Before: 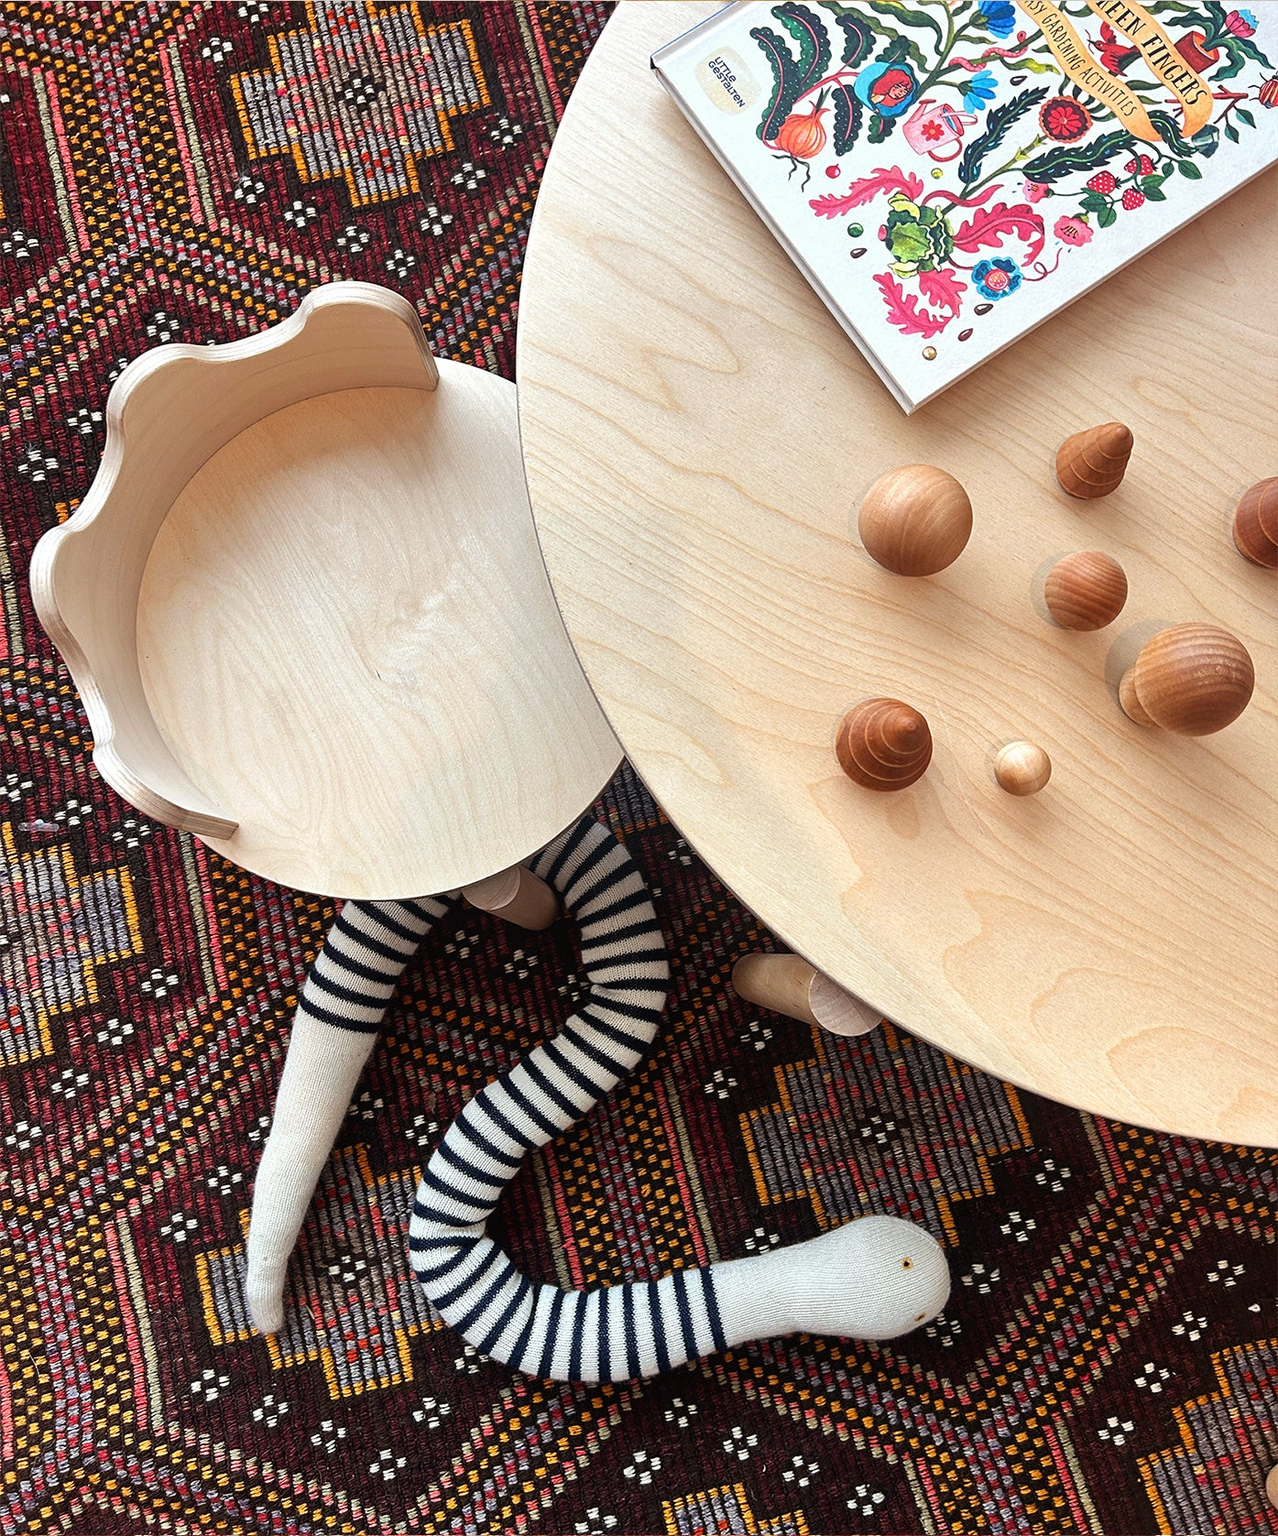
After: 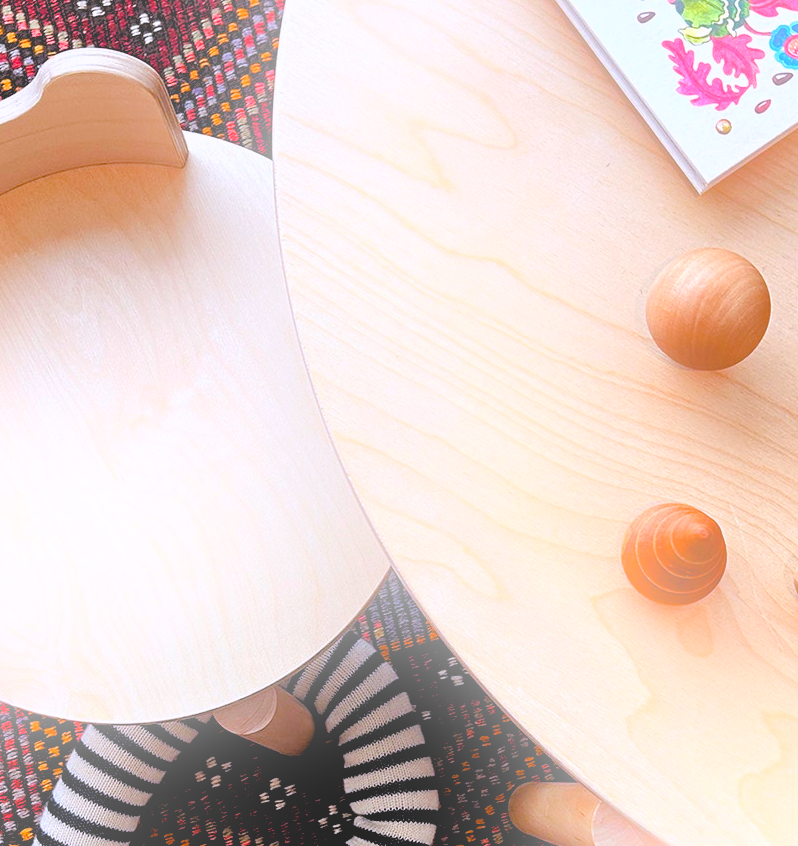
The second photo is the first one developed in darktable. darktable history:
contrast brightness saturation: contrast -0.11
color balance rgb: perceptual saturation grading › global saturation 20%, perceptual saturation grading › highlights -25%, perceptual saturation grading › shadows 50%
white balance: red 1.004, blue 1.096
rgb levels: levels [[0.013, 0.434, 0.89], [0, 0.5, 1], [0, 0.5, 1]]
shadows and highlights: soften with gaussian
crop: left 20.932%, top 15.471%, right 21.848%, bottom 34.081%
bloom: on, module defaults
